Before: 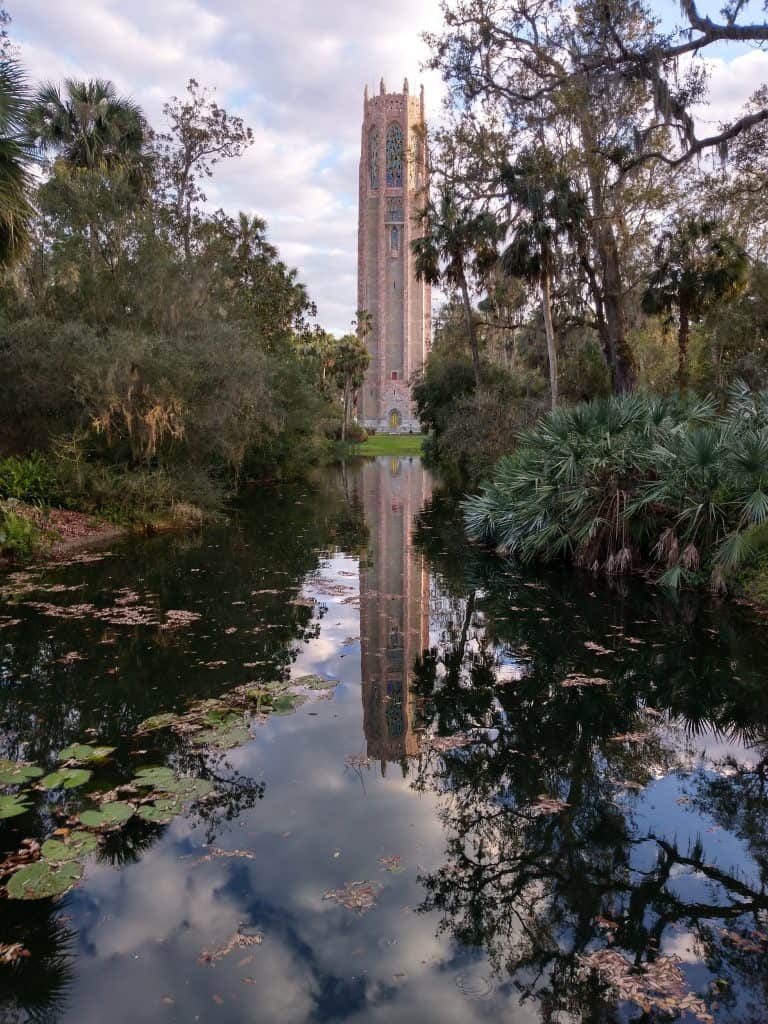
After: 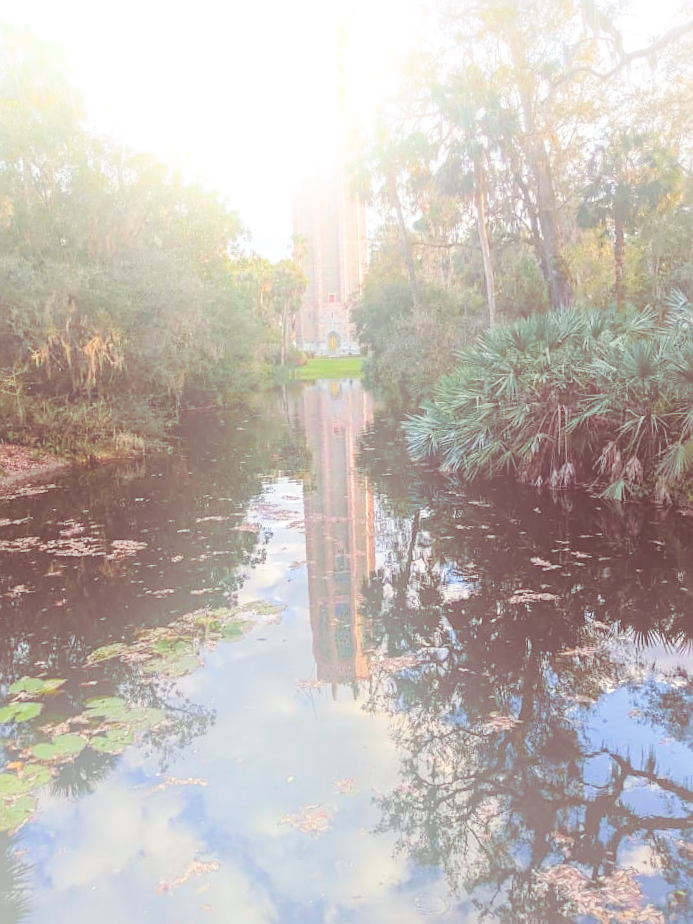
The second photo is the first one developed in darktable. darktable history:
white balance: red 0.986, blue 1.01
bloom: size 25%, threshold 5%, strength 90%
split-toning: on, module defaults
crop and rotate: angle 1.96°, left 5.673%, top 5.673%
local contrast: on, module defaults
shadows and highlights: shadows 30.63, highlights -63.22, shadows color adjustment 98%, highlights color adjustment 58.61%, soften with gaussian
sharpen: radius 2.529, amount 0.323
